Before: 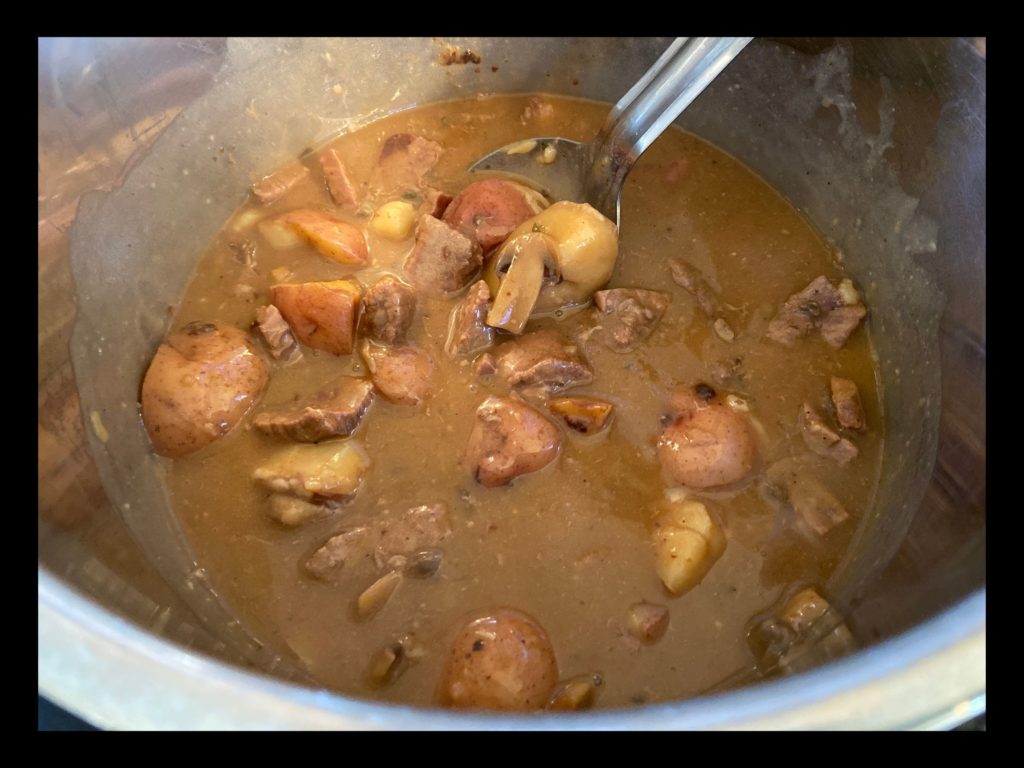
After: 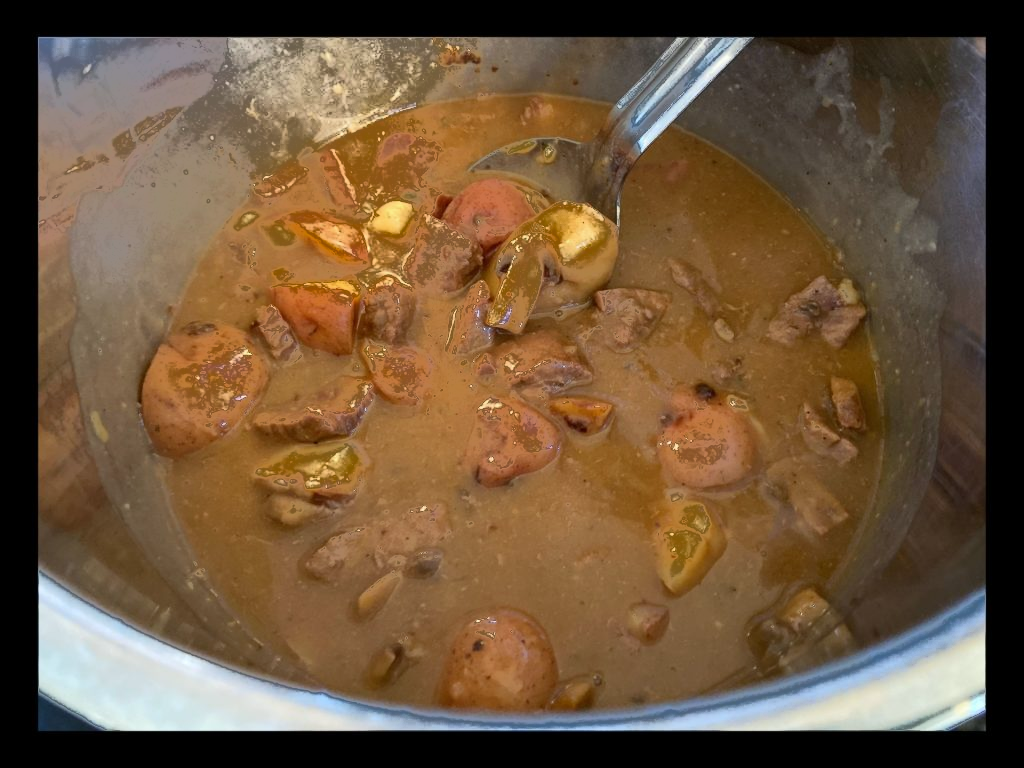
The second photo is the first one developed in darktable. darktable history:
white balance: red 0.986, blue 1.01
fill light: exposure -0.73 EV, center 0.69, width 2.2
